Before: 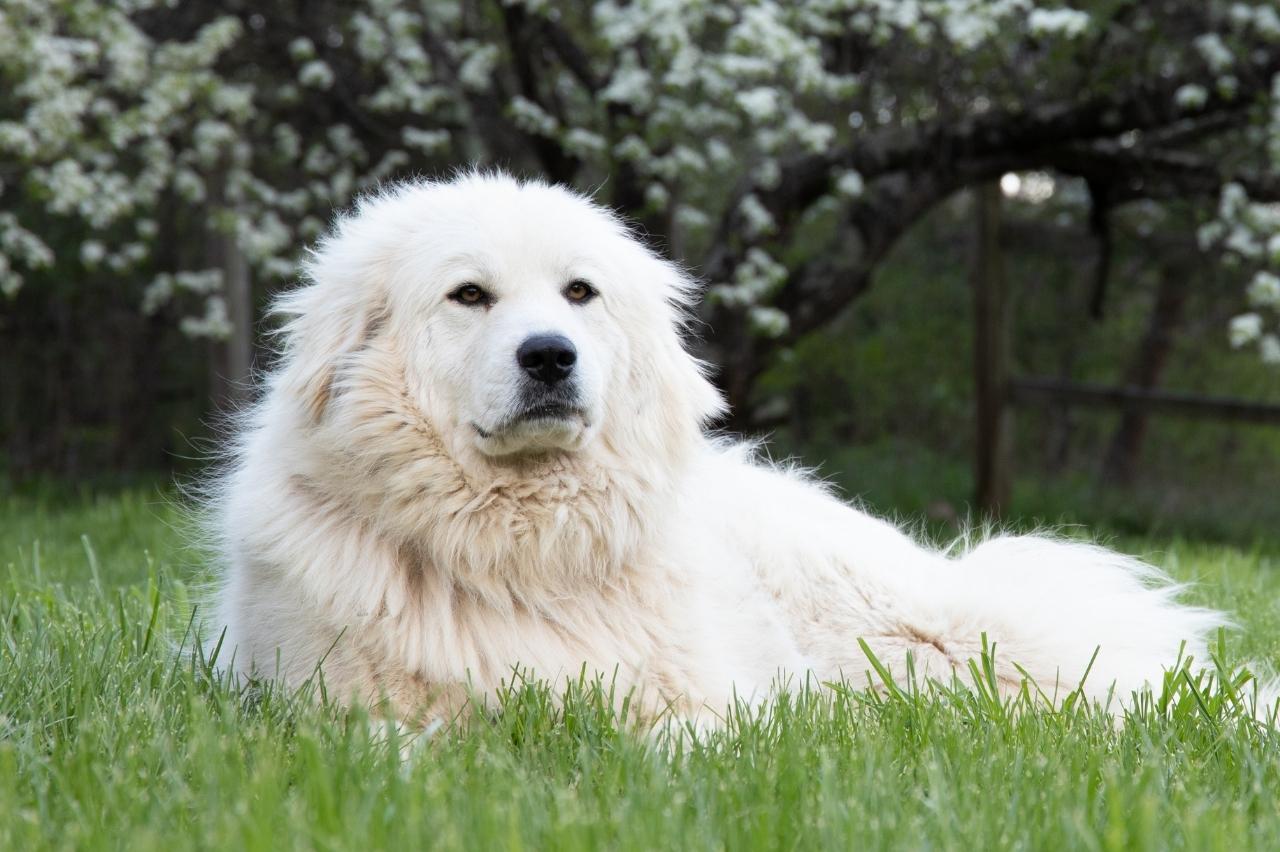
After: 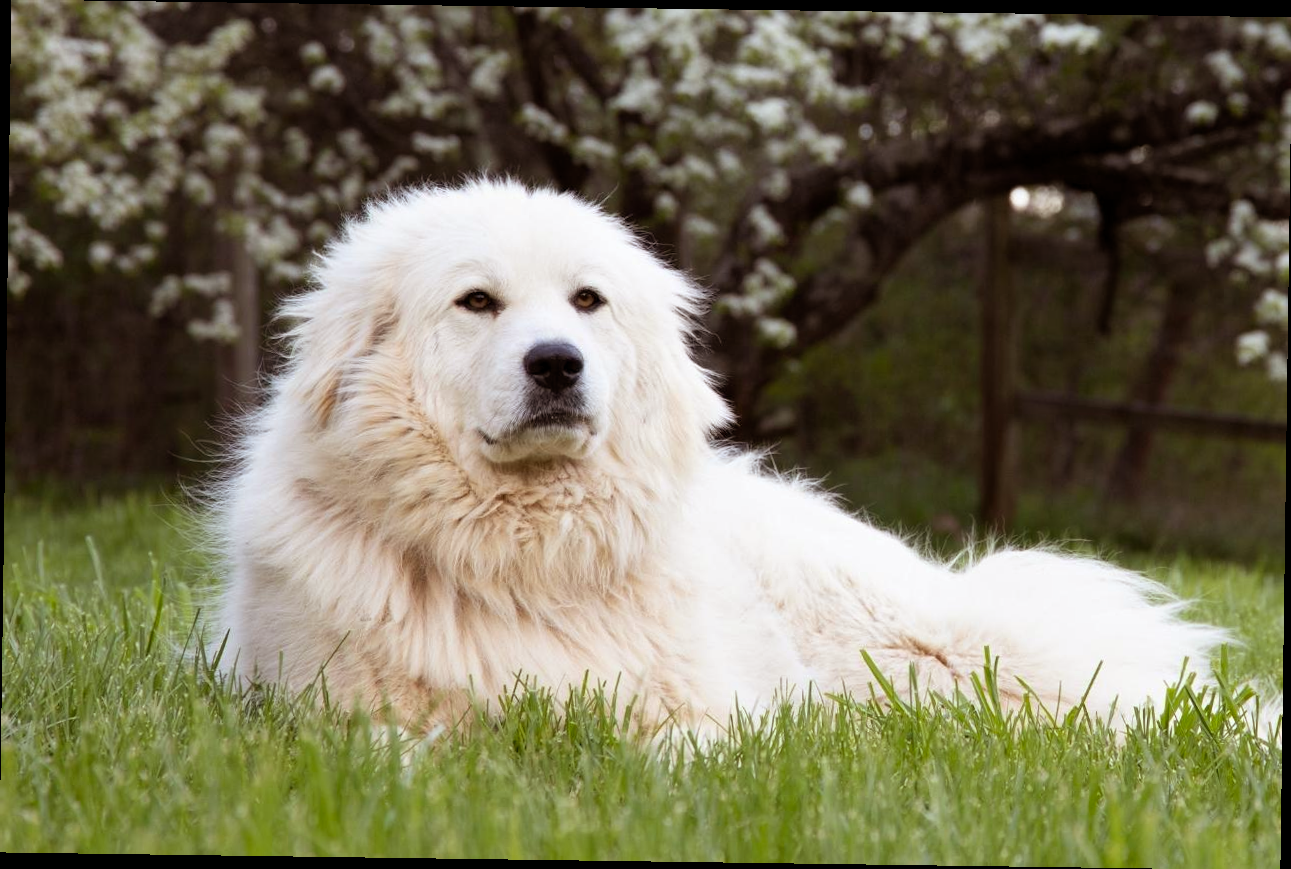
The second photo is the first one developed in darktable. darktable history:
rotate and perspective: rotation 0.8°, automatic cropping off
rgb levels: mode RGB, independent channels, levels [[0, 0.5, 1], [0, 0.521, 1], [0, 0.536, 1]]
